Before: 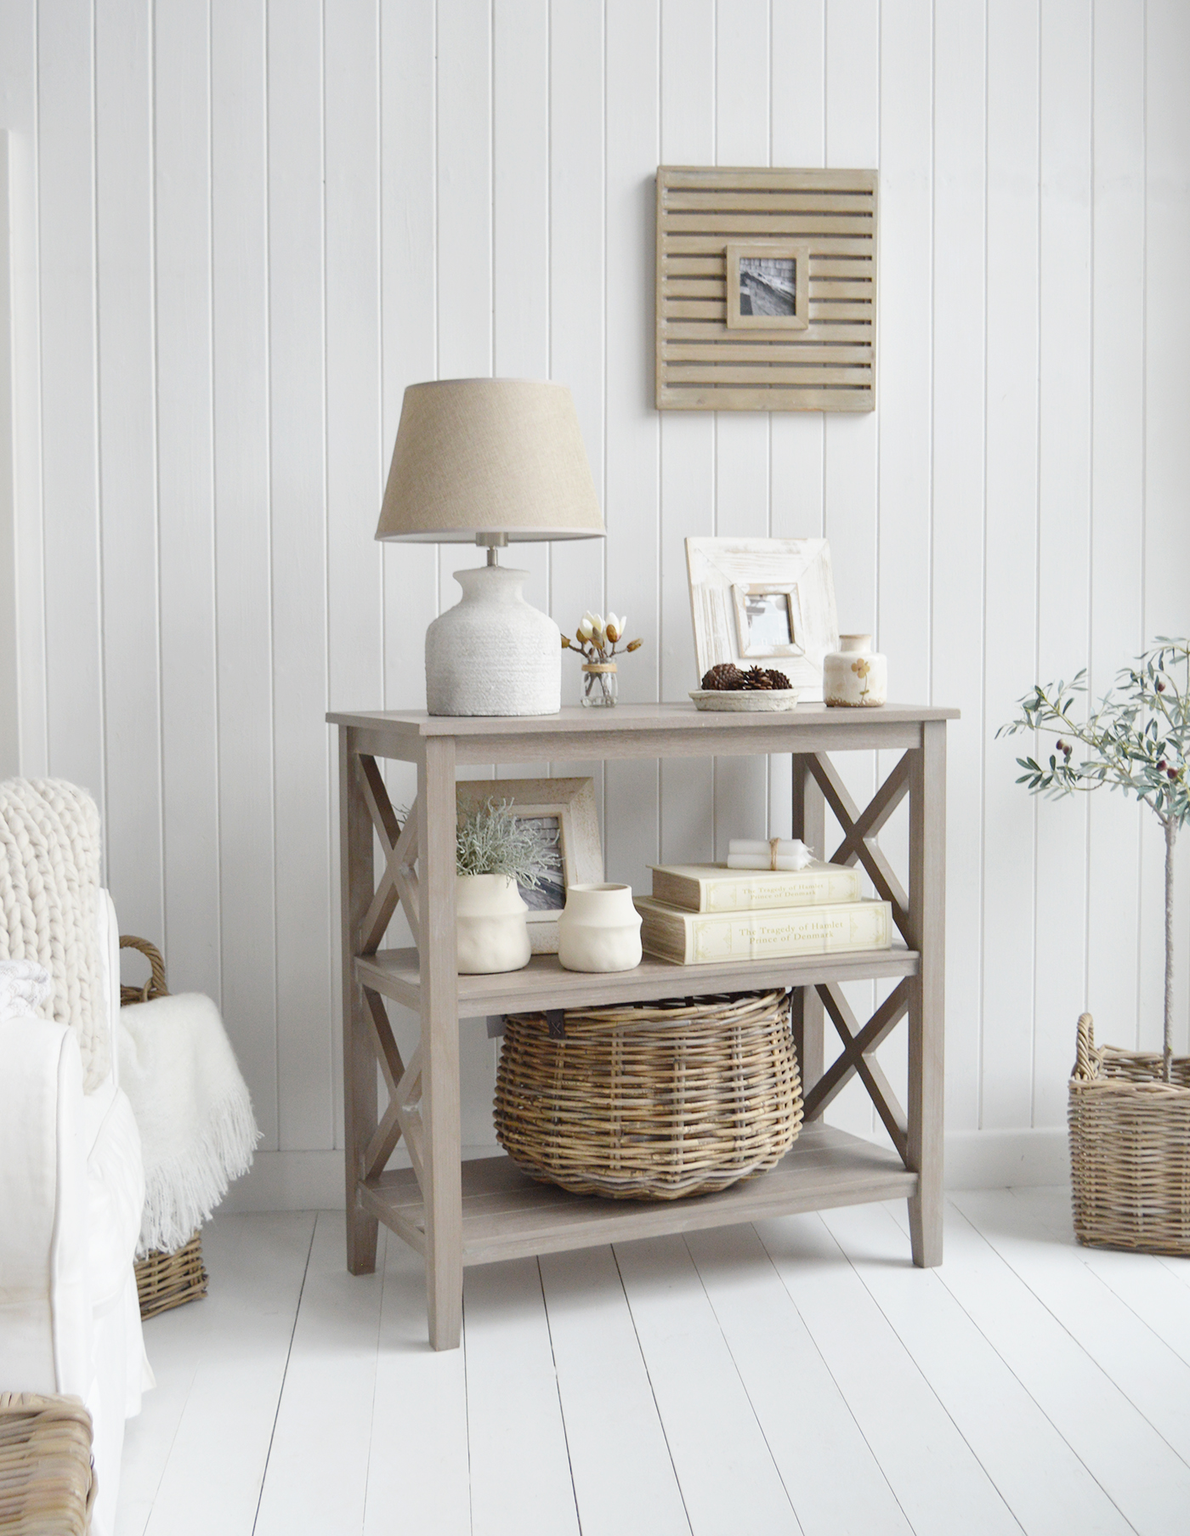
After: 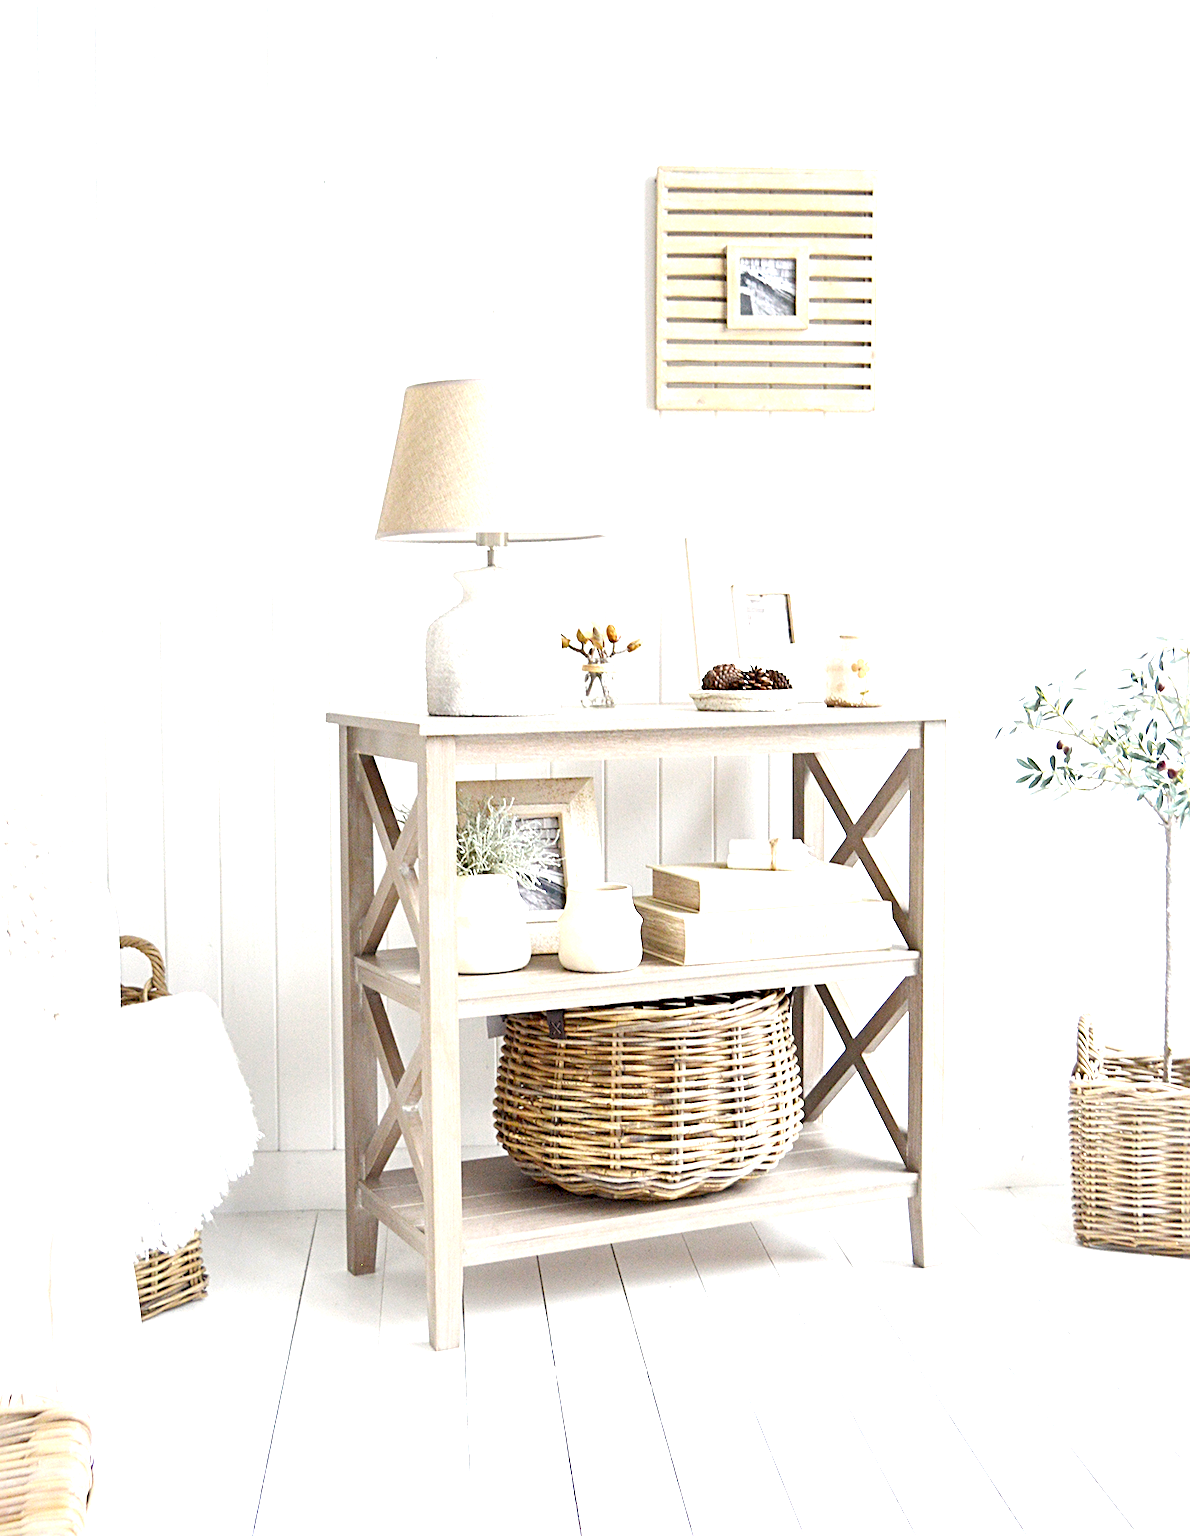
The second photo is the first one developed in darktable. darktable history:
sharpen: radius 3.121
exposure: black level correction 0.009, exposure 1.437 EV, compensate highlight preservation false
